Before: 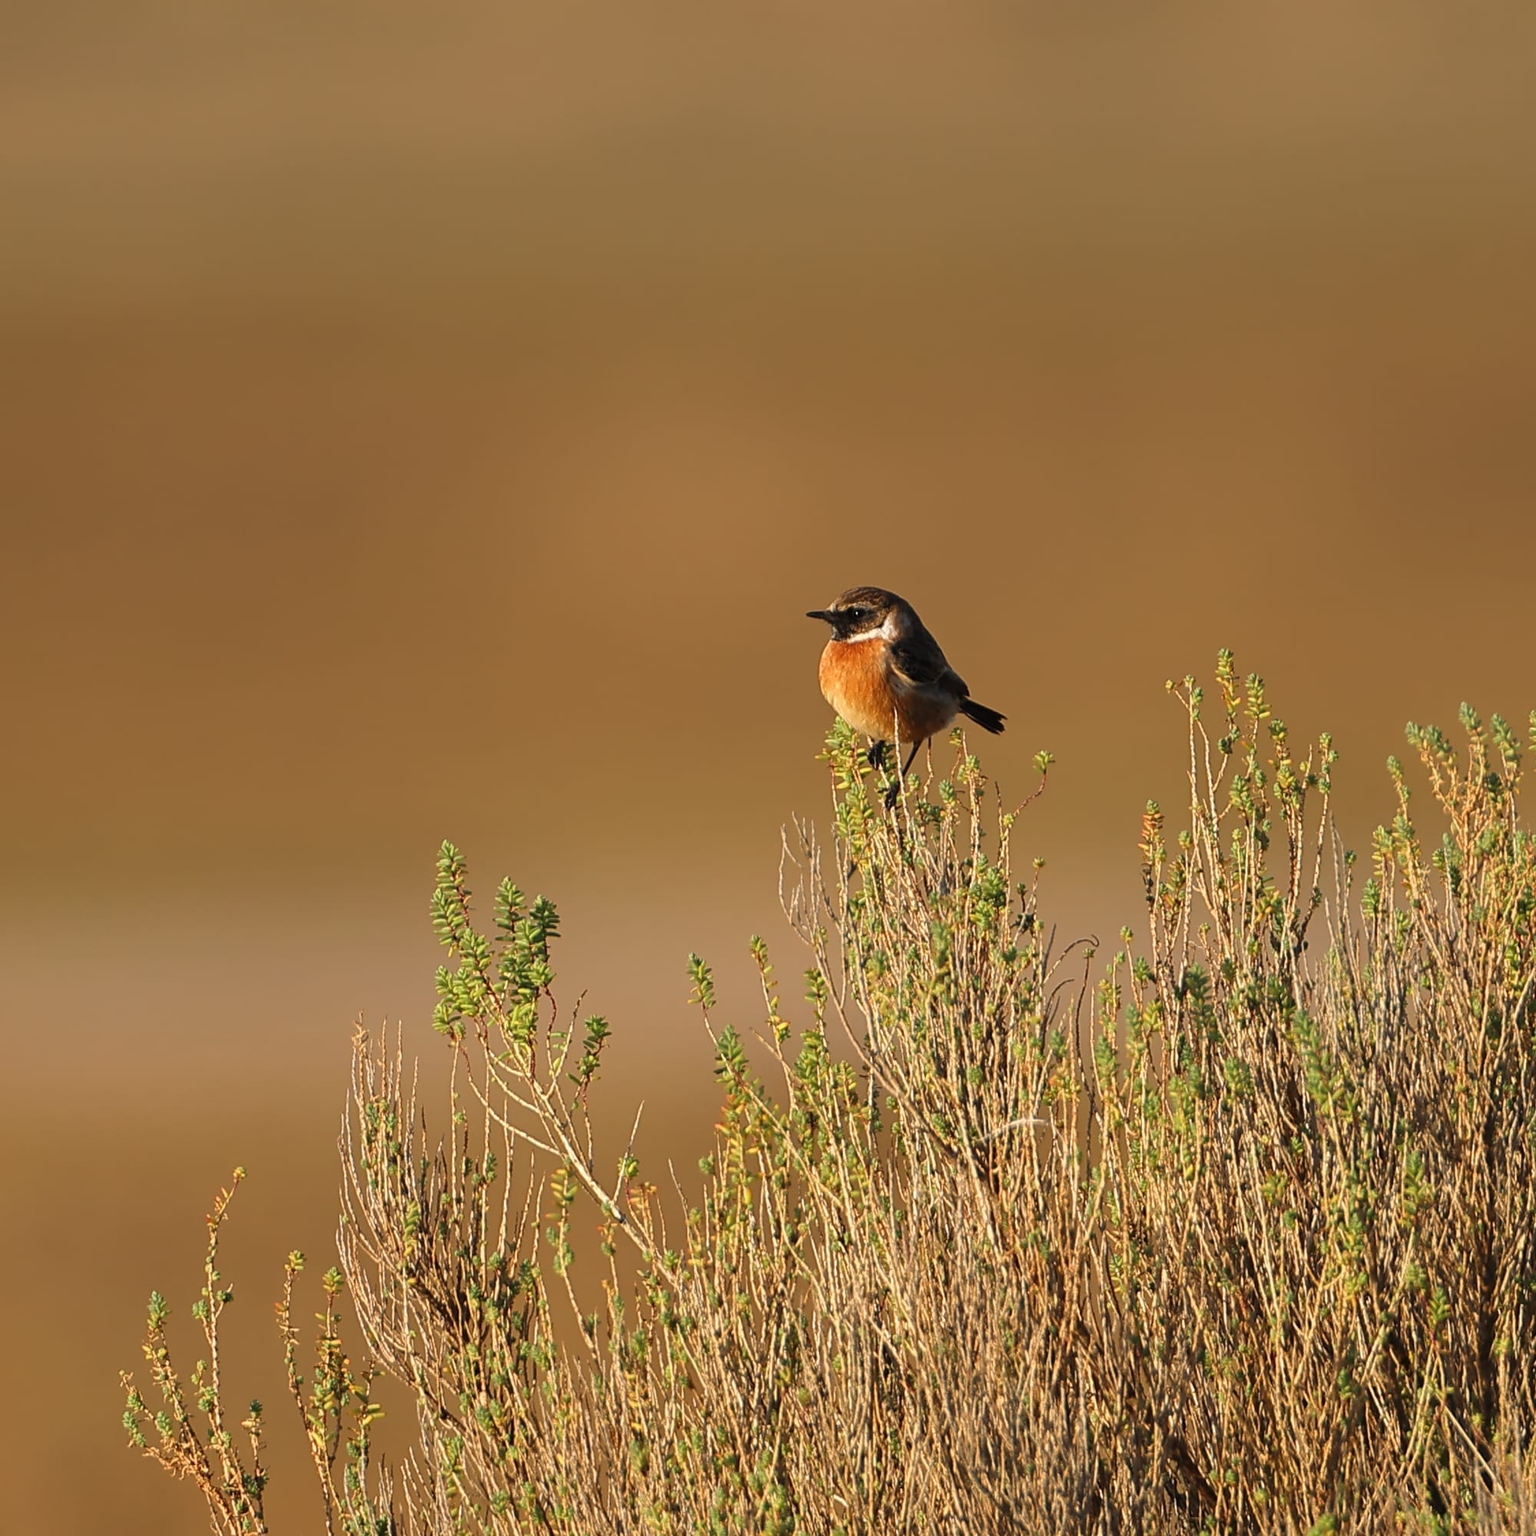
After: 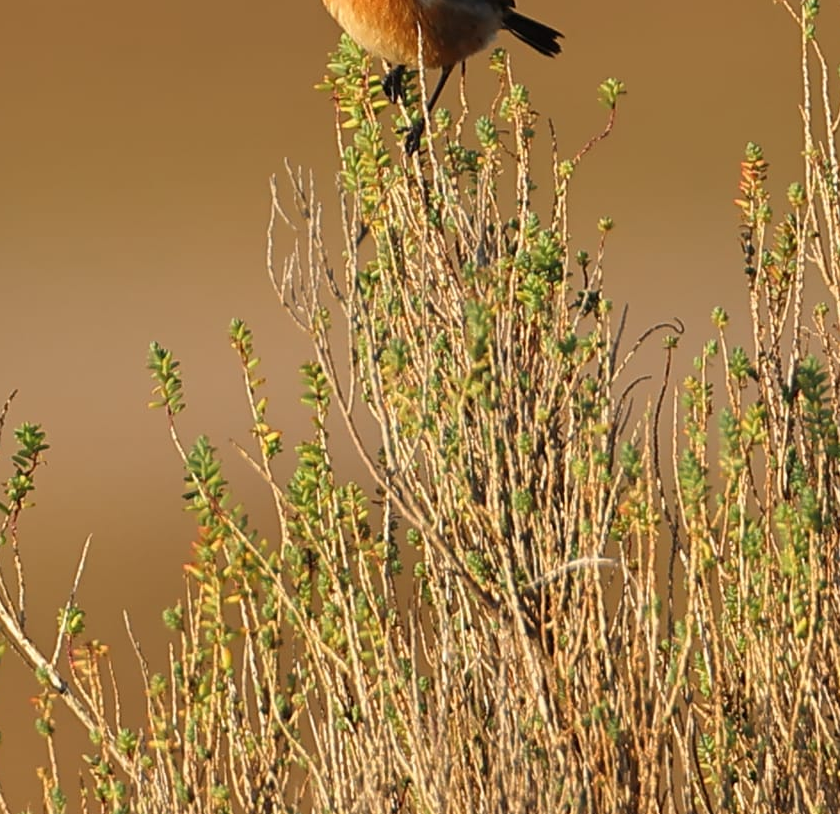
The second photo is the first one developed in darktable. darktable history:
crop: left 37.367%, top 45%, right 20.608%, bottom 13.829%
